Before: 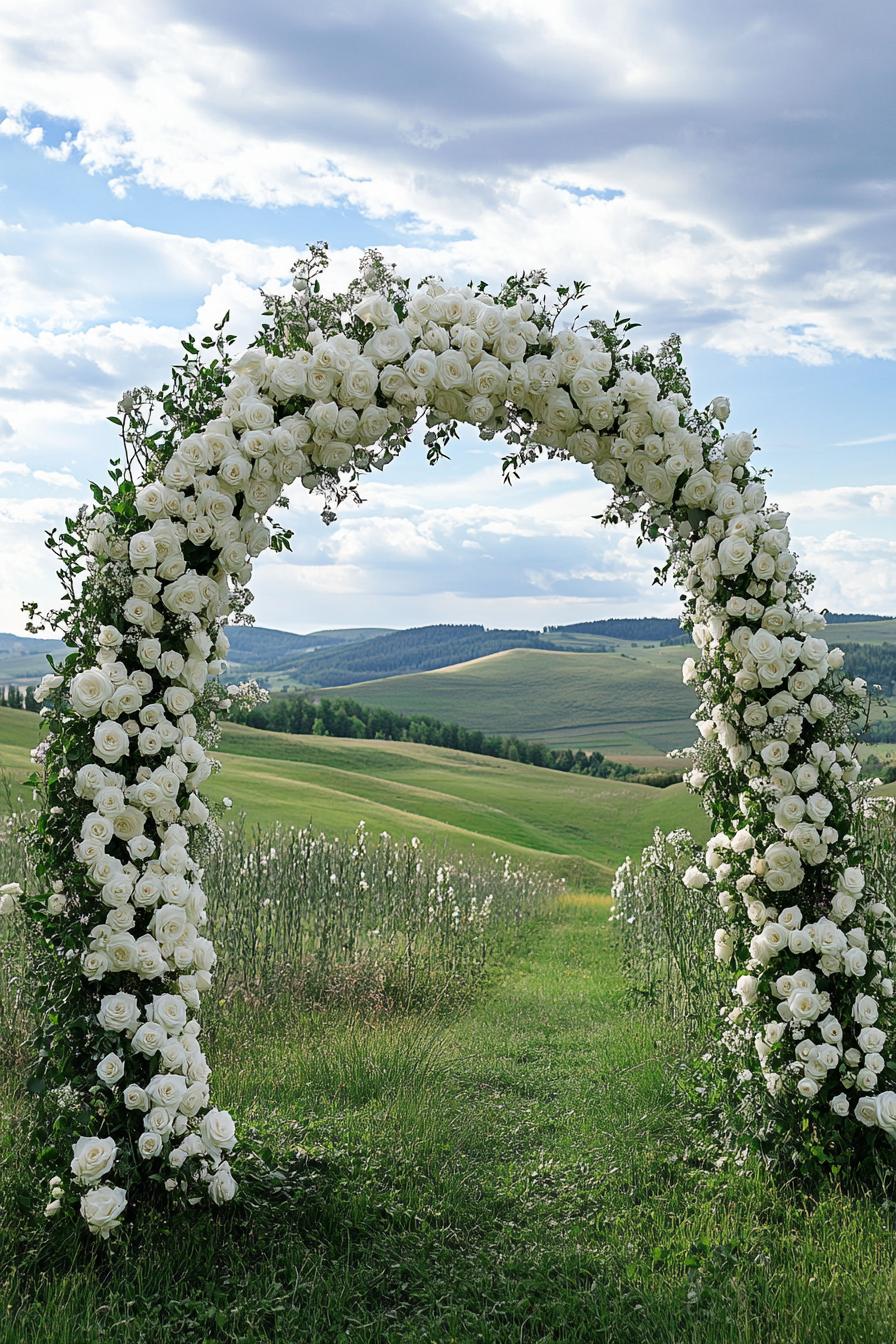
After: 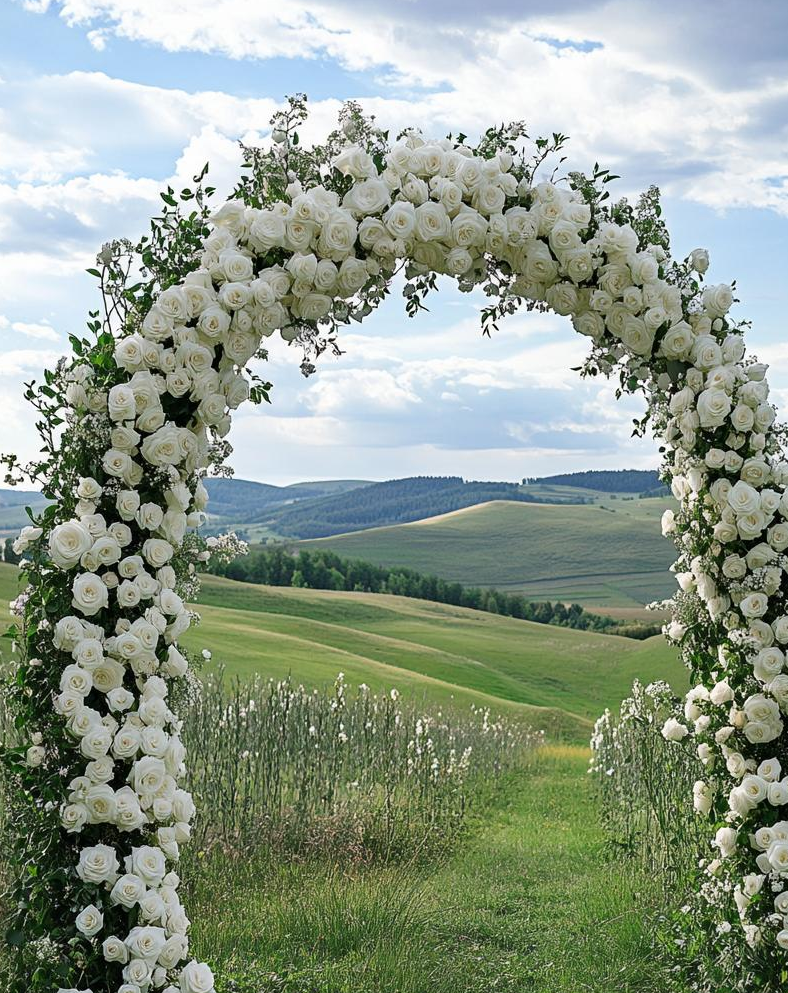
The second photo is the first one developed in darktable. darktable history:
crop and rotate: left 2.391%, top 11.045%, right 9.594%, bottom 15.059%
